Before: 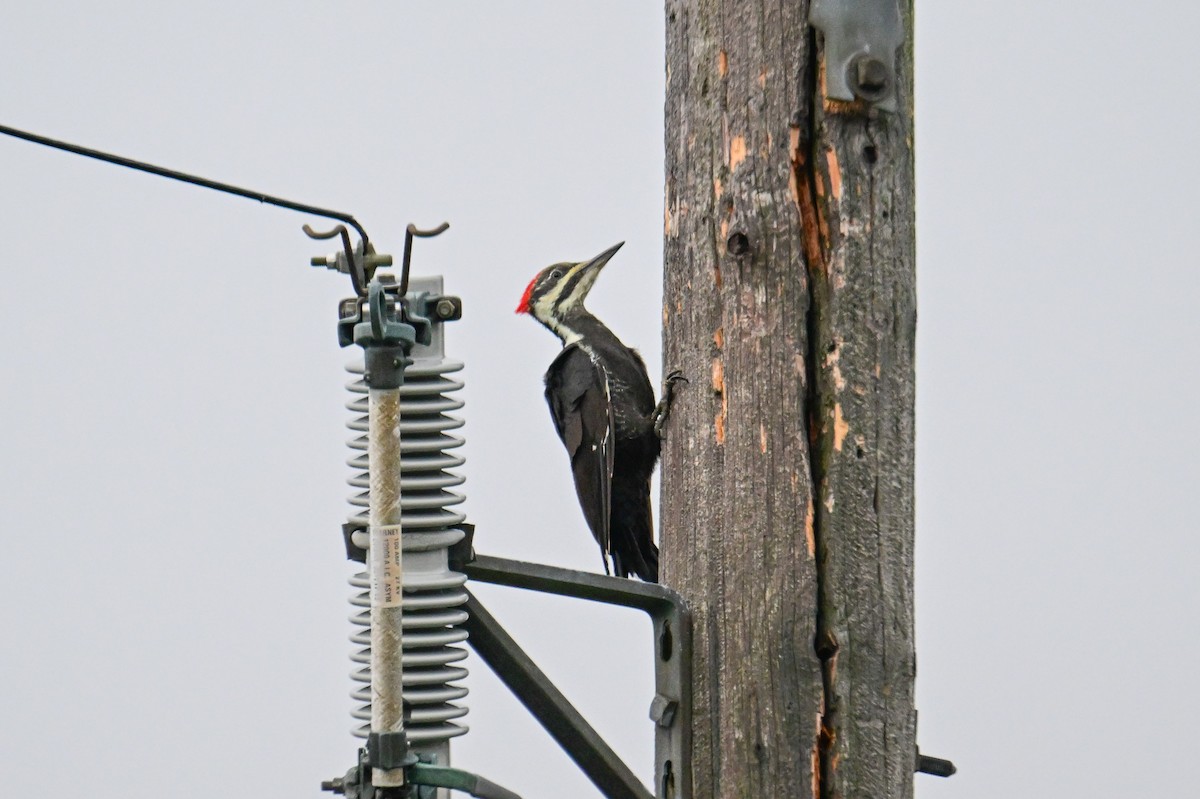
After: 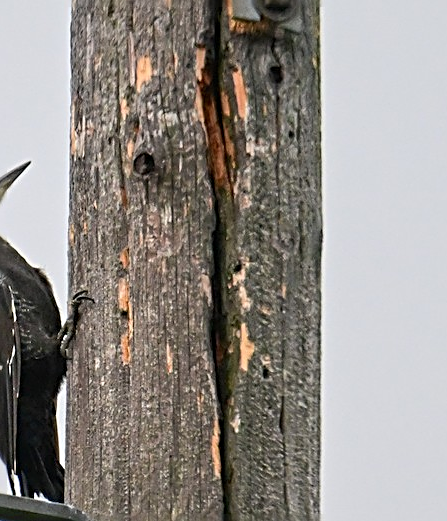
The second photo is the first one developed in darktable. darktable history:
crop and rotate: left 49.544%, top 10.131%, right 13.169%, bottom 24.617%
sharpen: radius 2.706, amount 0.667
